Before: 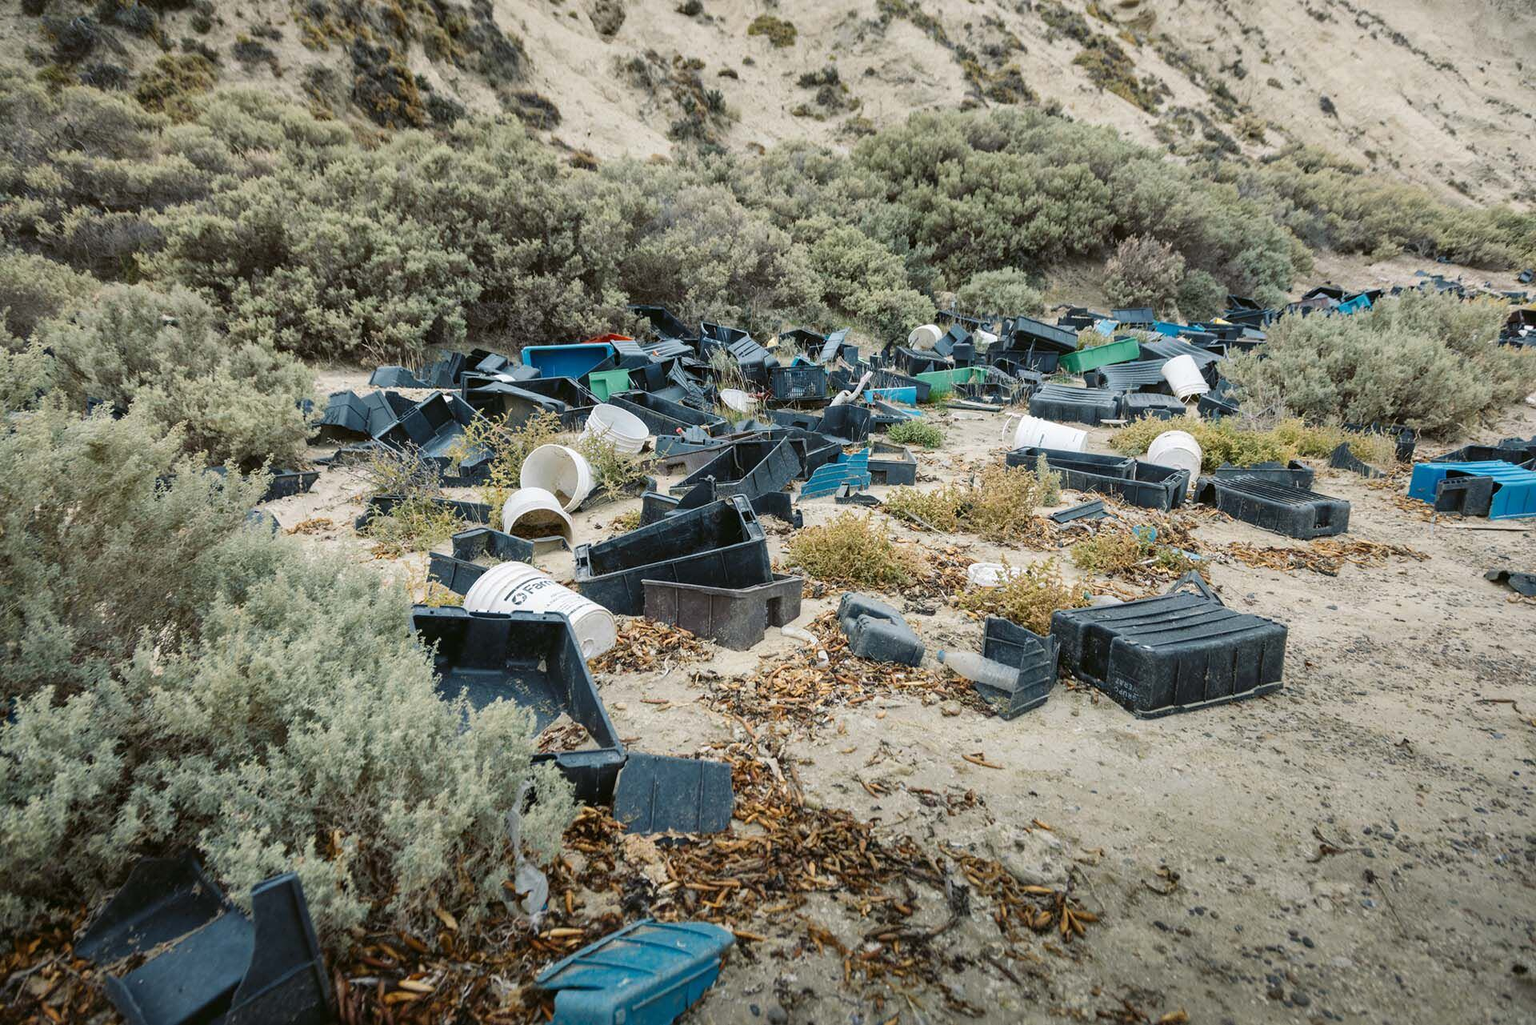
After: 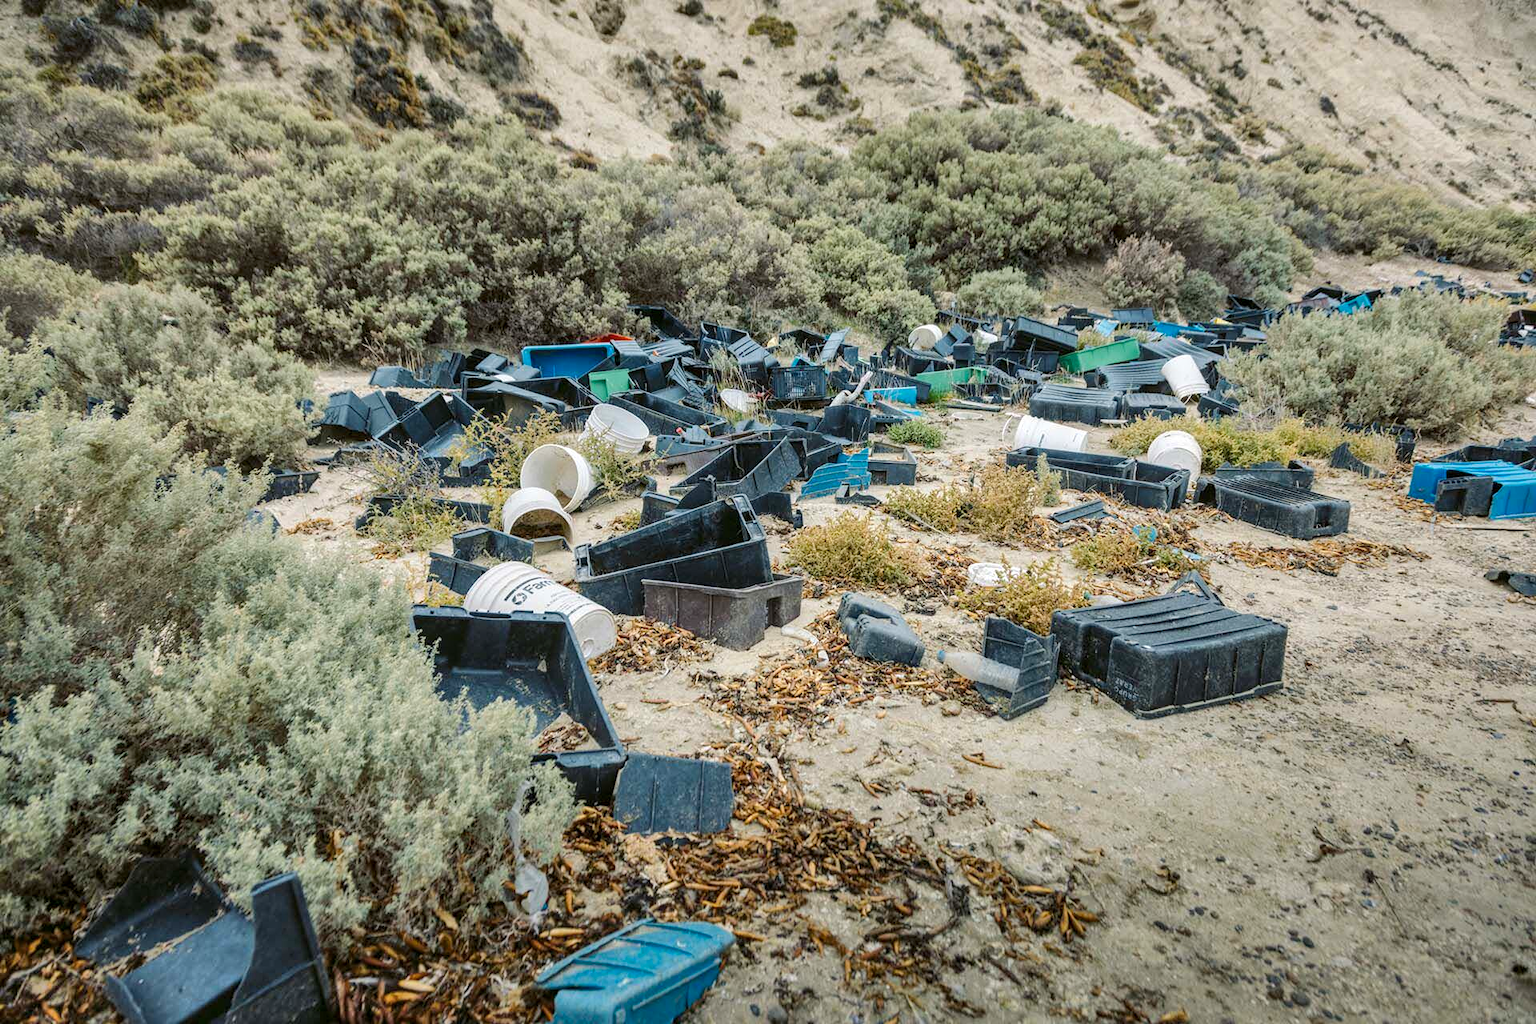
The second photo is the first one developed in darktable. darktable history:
color balance rgb: perceptual saturation grading › global saturation 0.149%, perceptual brilliance grading › mid-tones 9.268%, perceptual brilliance grading › shadows 15.537%, global vibrance 20%
local contrast: on, module defaults
shadows and highlights: low approximation 0.01, soften with gaussian
